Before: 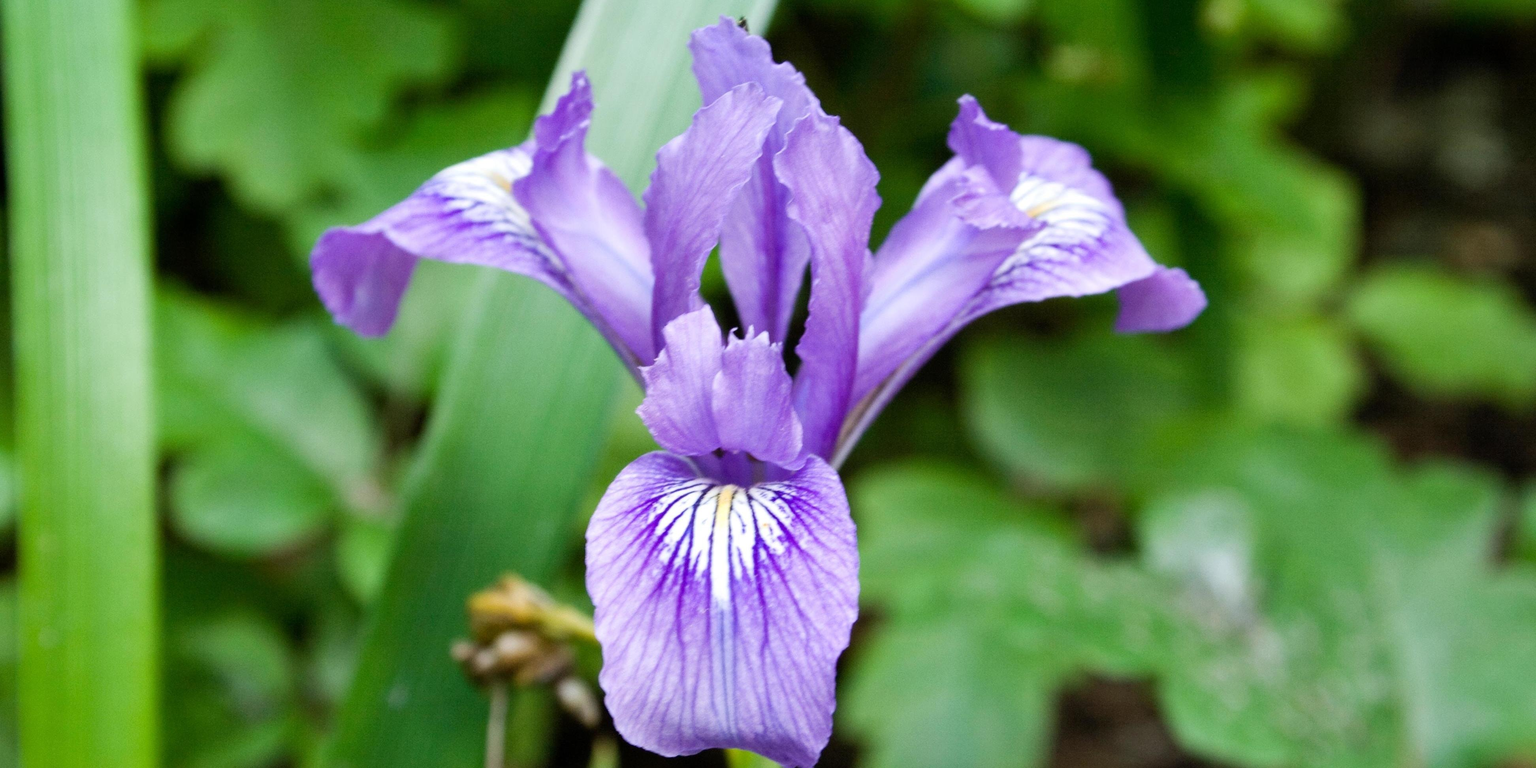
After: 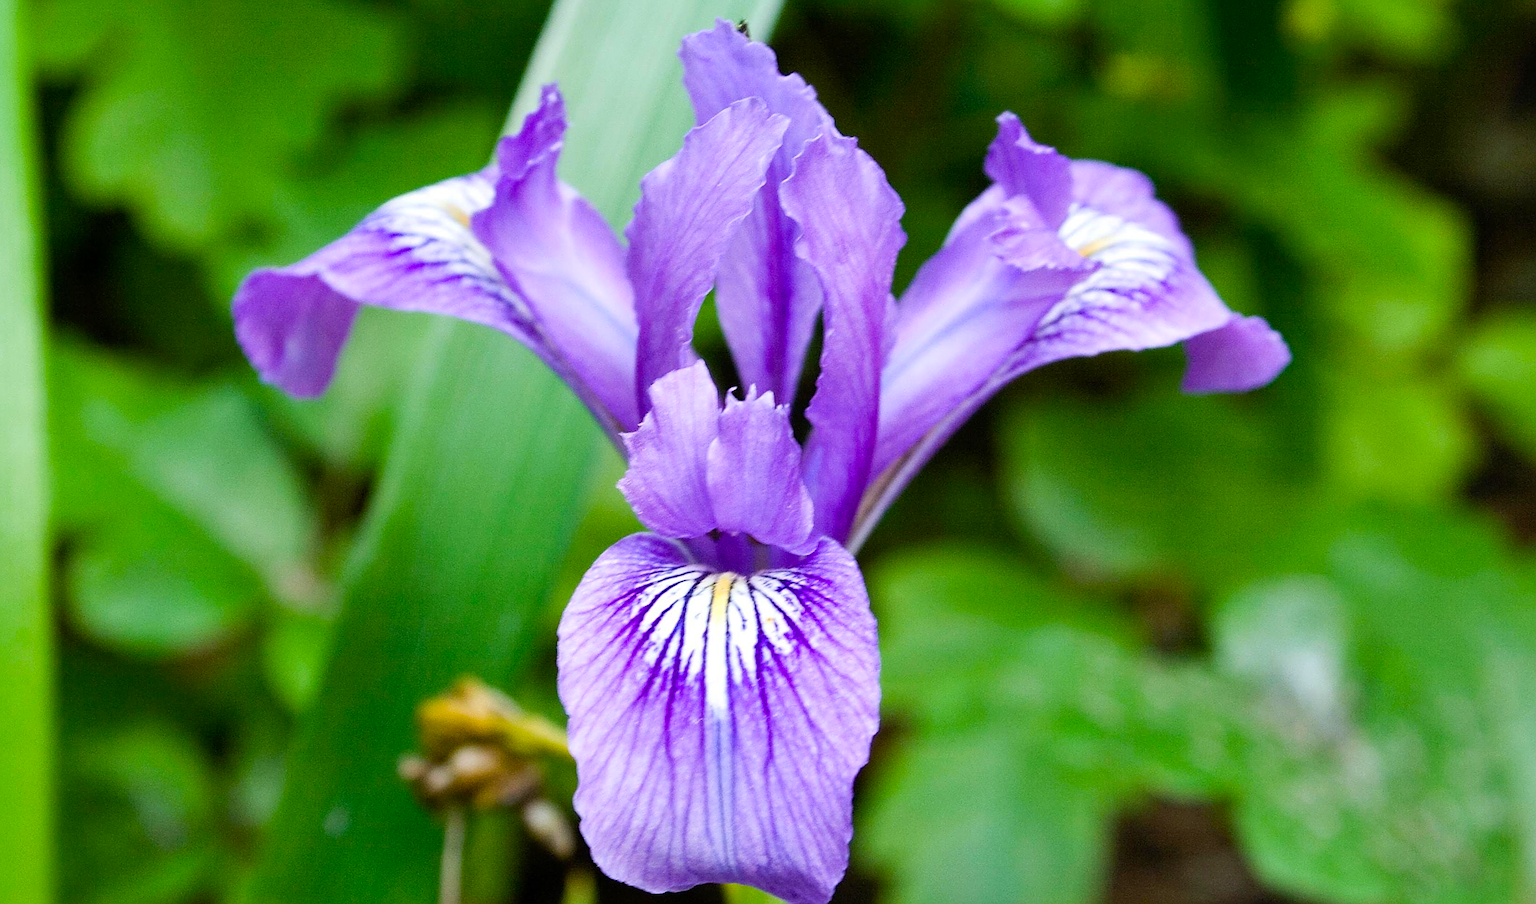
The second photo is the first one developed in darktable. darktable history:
crop: left 7.391%, right 7.841%
sharpen: amount 1.006
color balance rgb: shadows fall-off 299.887%, white fulcrum 1.99 EV, highlights fall-off 298.807%, perceptual saturation grading › global saturation 25.093%, mask middle-gray fulcrum 99.44%, global vibrance 20%, contrast gray fulcrum 38.277%
